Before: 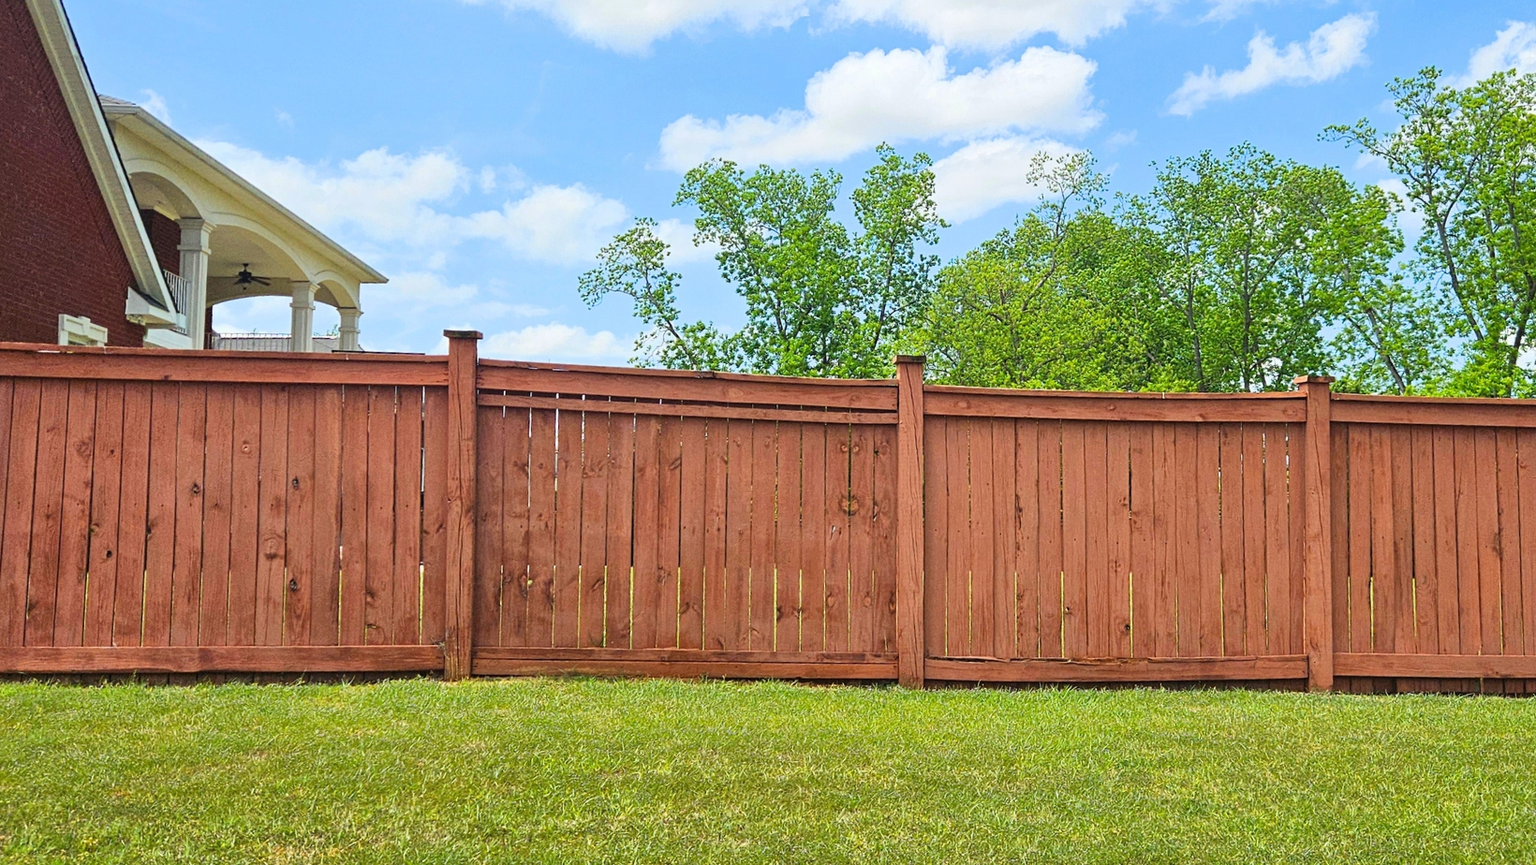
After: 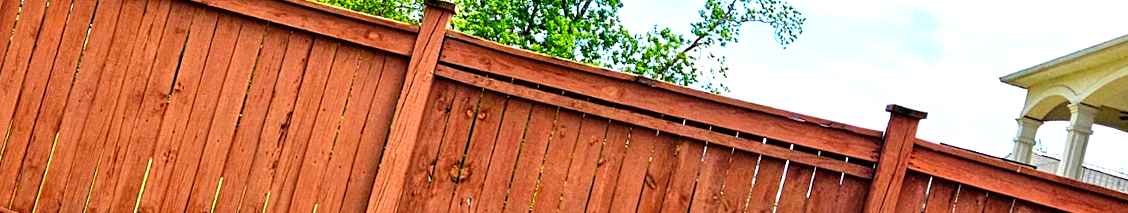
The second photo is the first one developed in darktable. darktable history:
crop and rotate: angle 16.12°, top 30.835%, bottom 35.653%
filmic rgb: black relative exposure -8.2 EV, white relative exposure 2.2 EV, threshold 3 EV, hardness 7.11, latitude 85.74%, contrast 1.696, highlights saturation mix -4%, shadows ↔ highlights balance -2.69%, preserve chrominance no, color science v5 (2021), contrast in shadows safe, contrast in highlights safe, enable highlight reconstruction true
